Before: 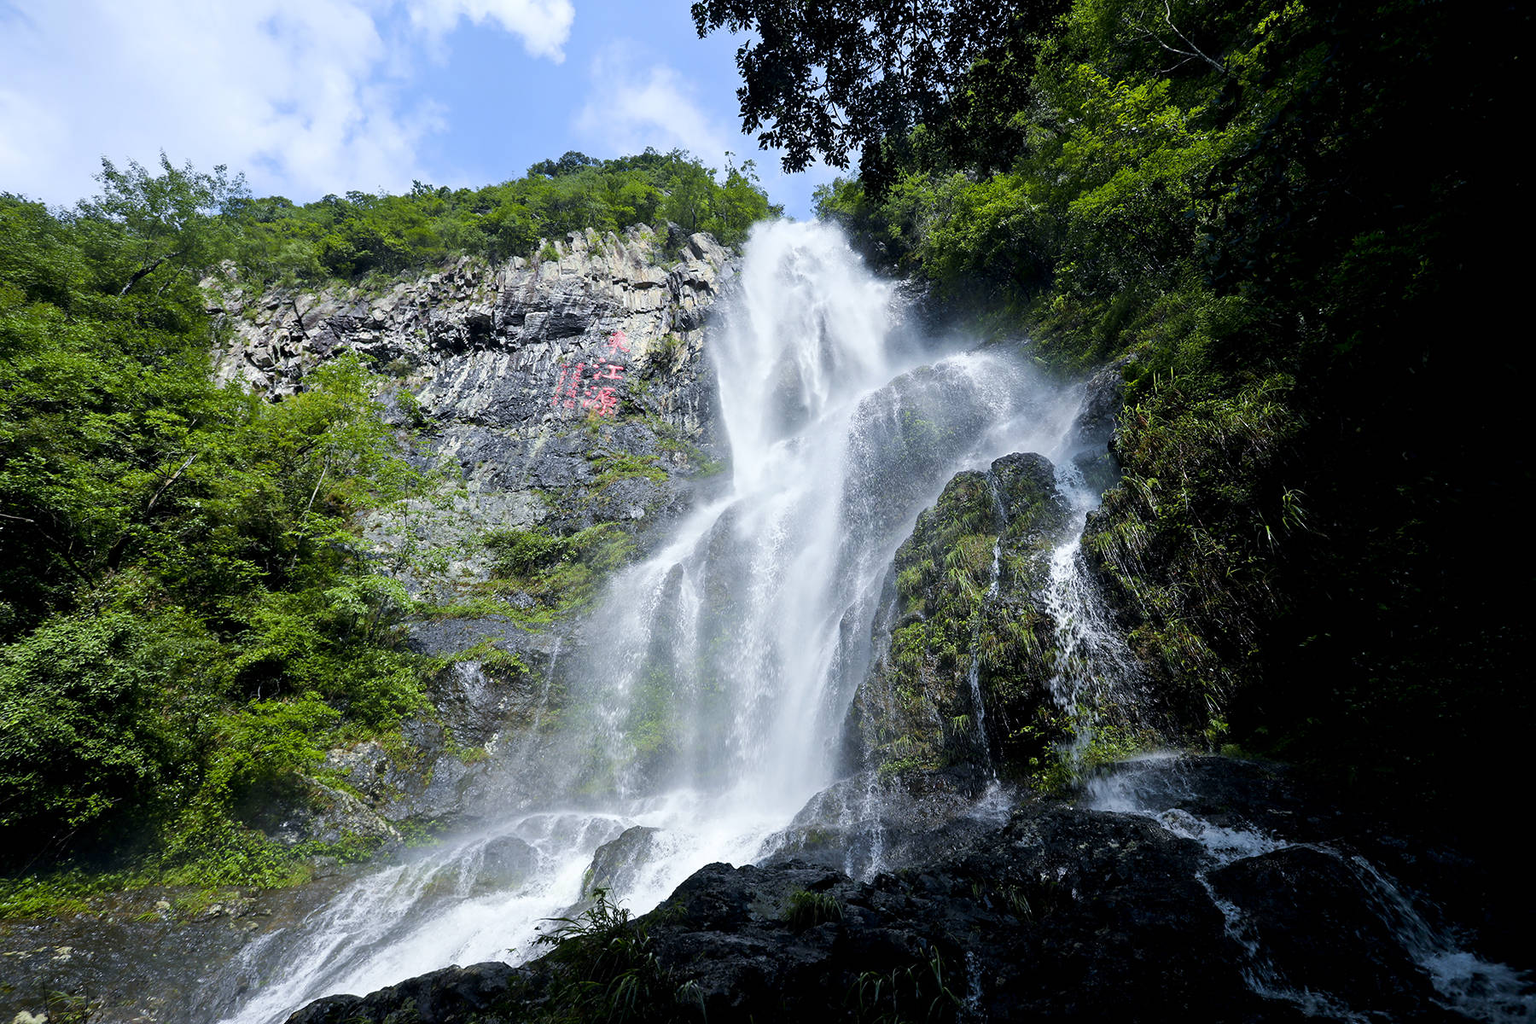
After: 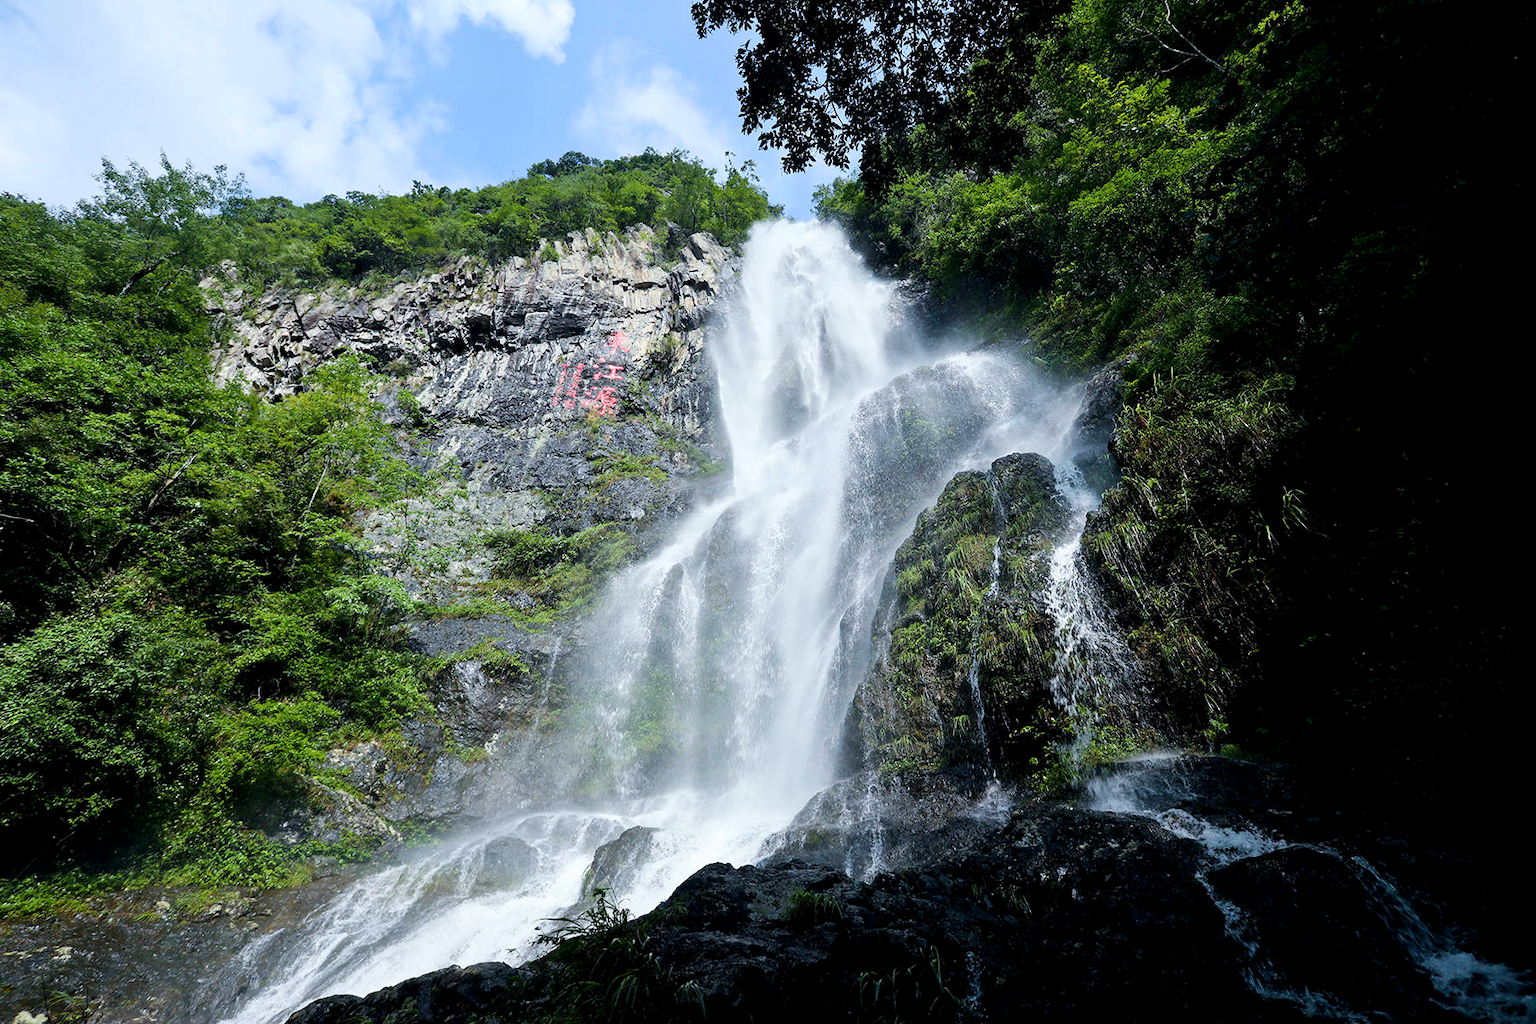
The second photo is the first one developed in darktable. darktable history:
contrast brightness saturation: contrast 0.1, brightness 0.03, saturation 0.09
color correction: saturation 0.8
